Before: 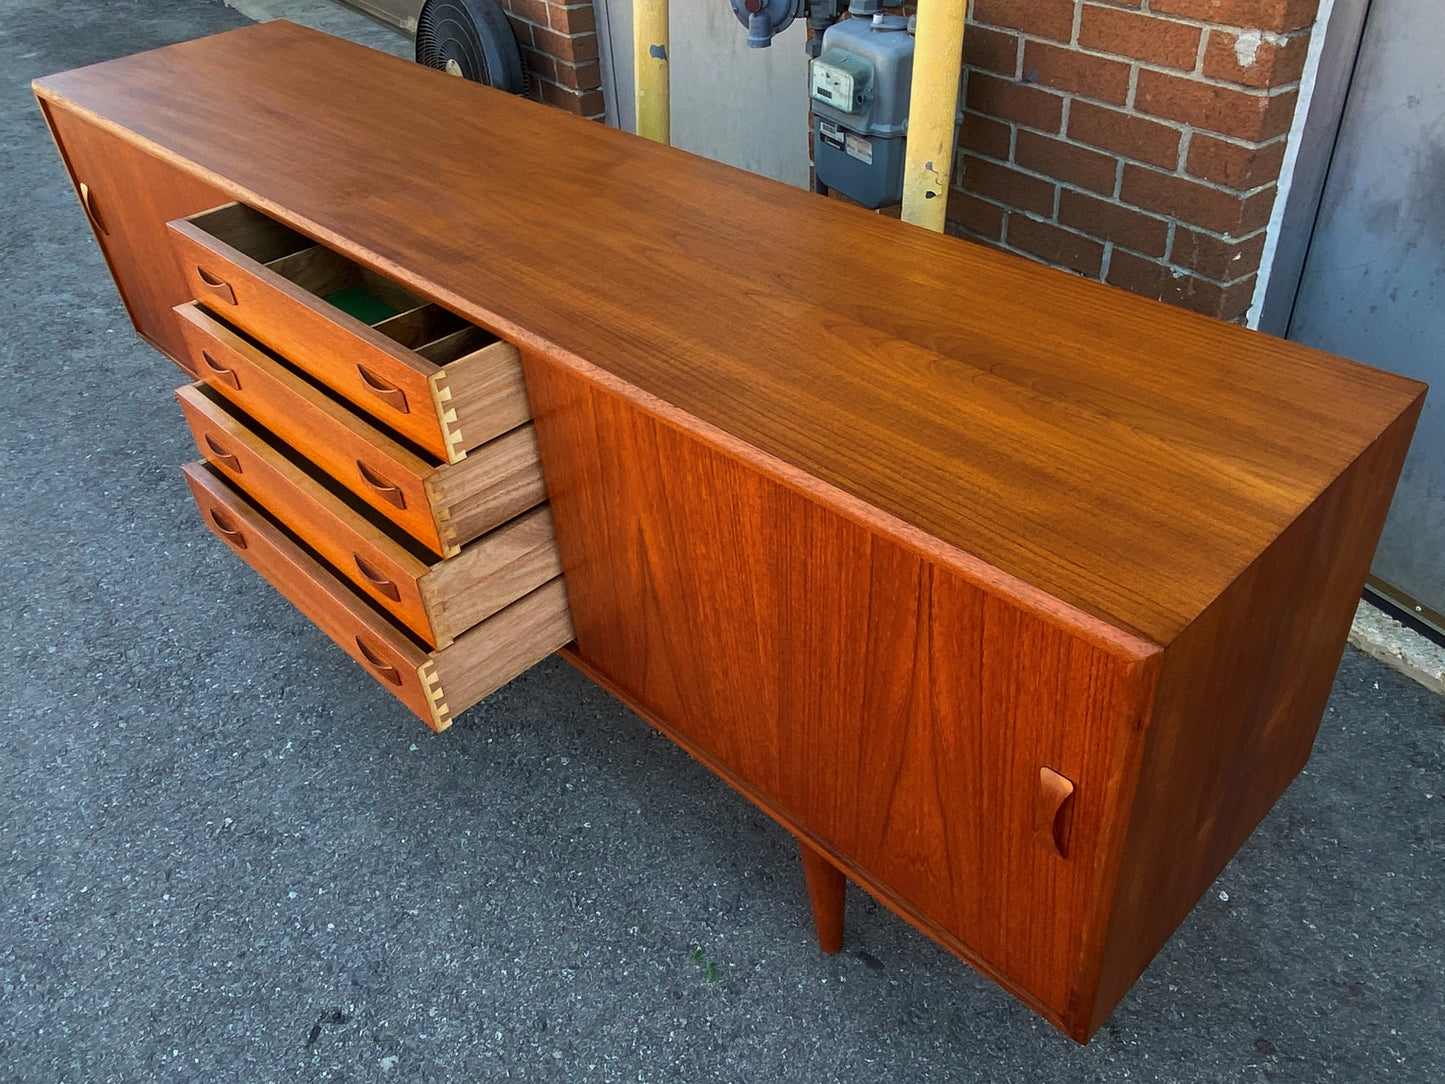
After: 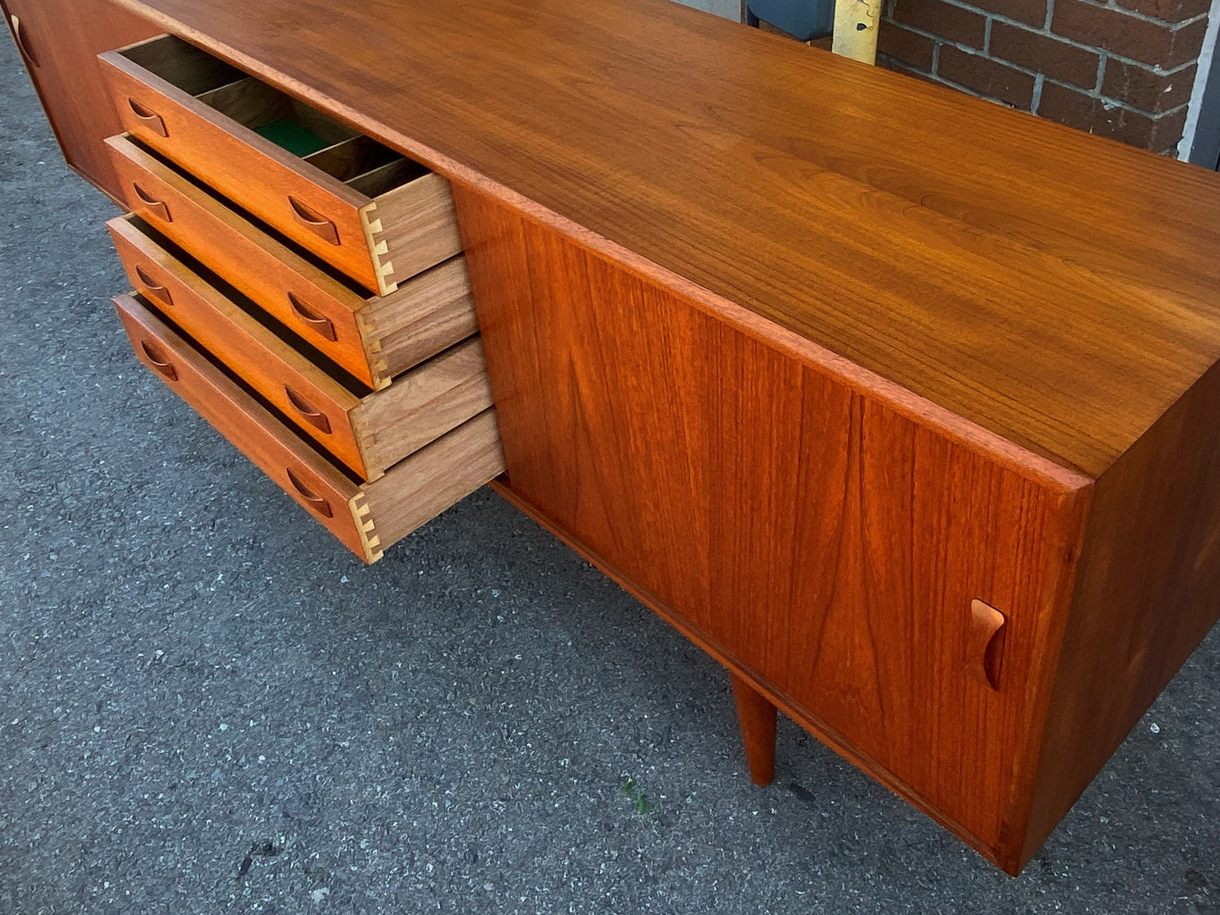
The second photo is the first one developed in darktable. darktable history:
crop and rotate: left 4.842%, top 15.51%, right 10.668%
vignetting: fall-off start 92.6%, brightness -0.52, saturation -0.51, center (-0.012, 0)
tone equalizer: on, module defaults
